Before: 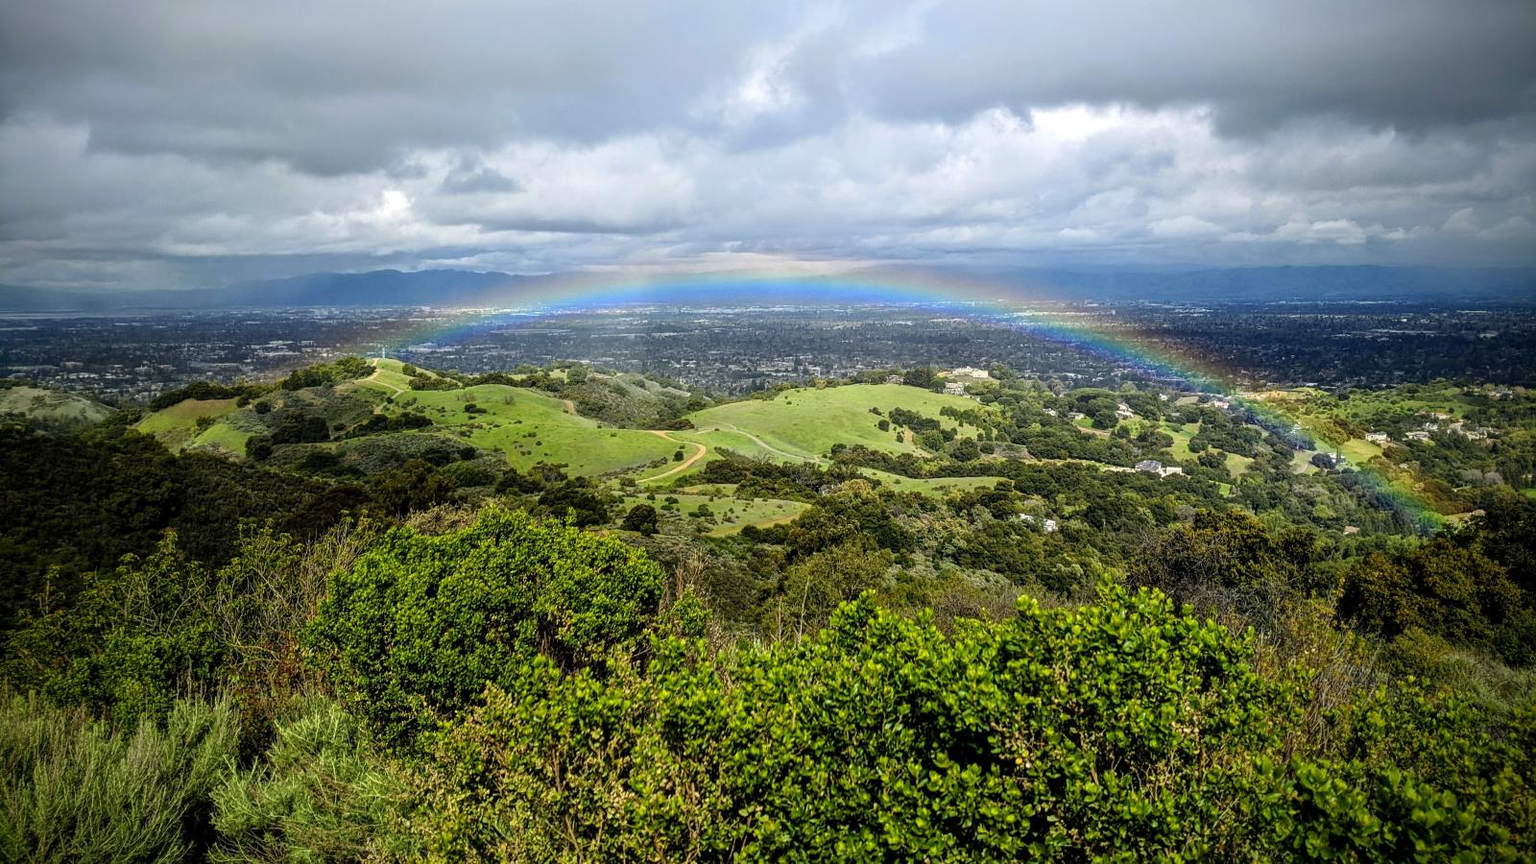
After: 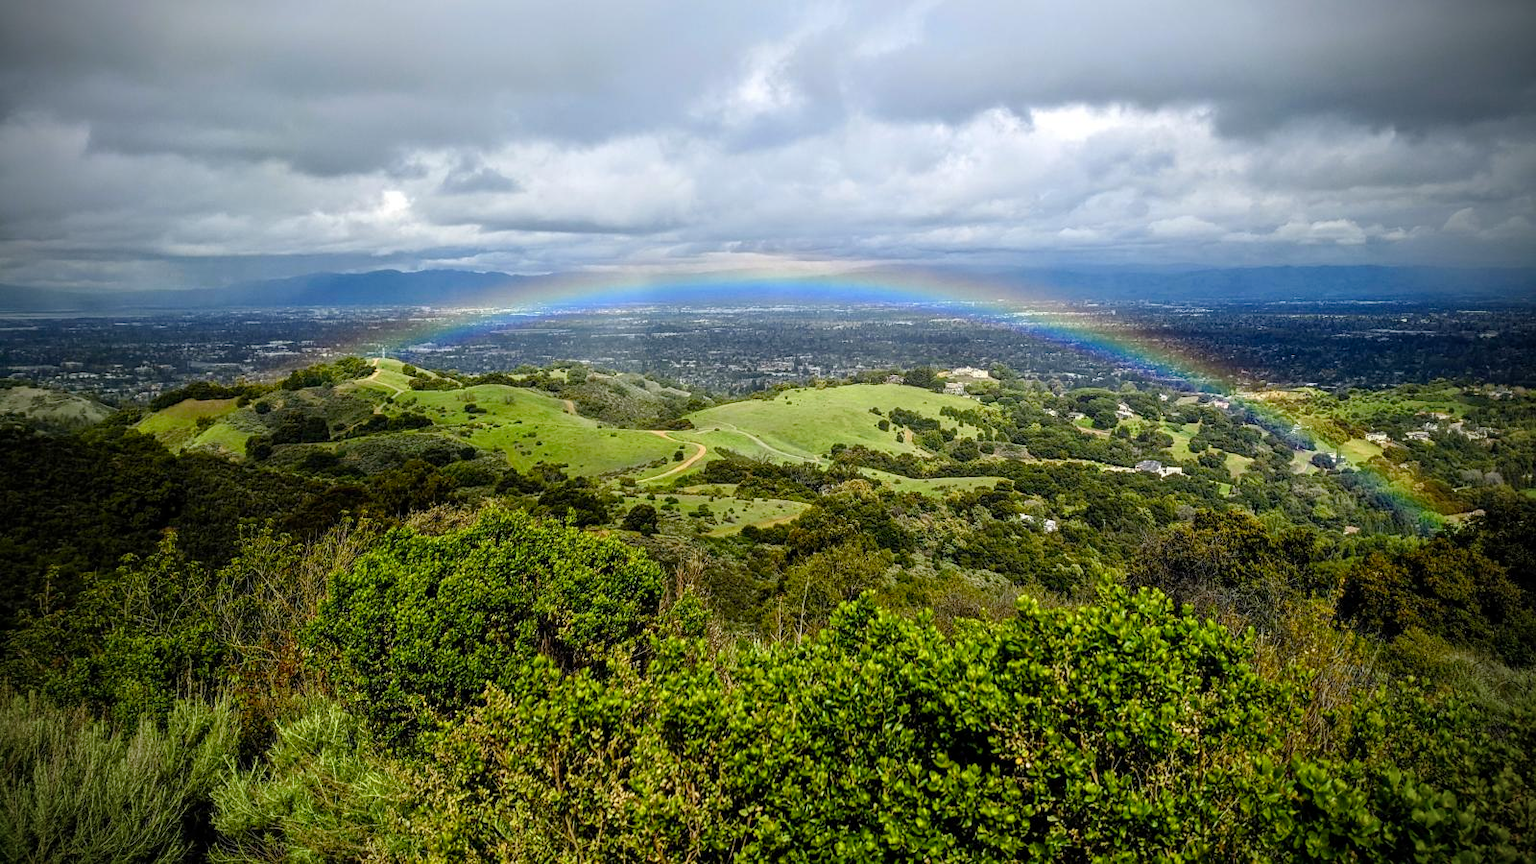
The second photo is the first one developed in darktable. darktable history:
vignetting: fall-off radius 60.92%
color balance rgb: perceptual saturation grading › global saturation 20%, perceptual saturation grading › highlights -25%, perceptual saturation grading › shadows 25%
